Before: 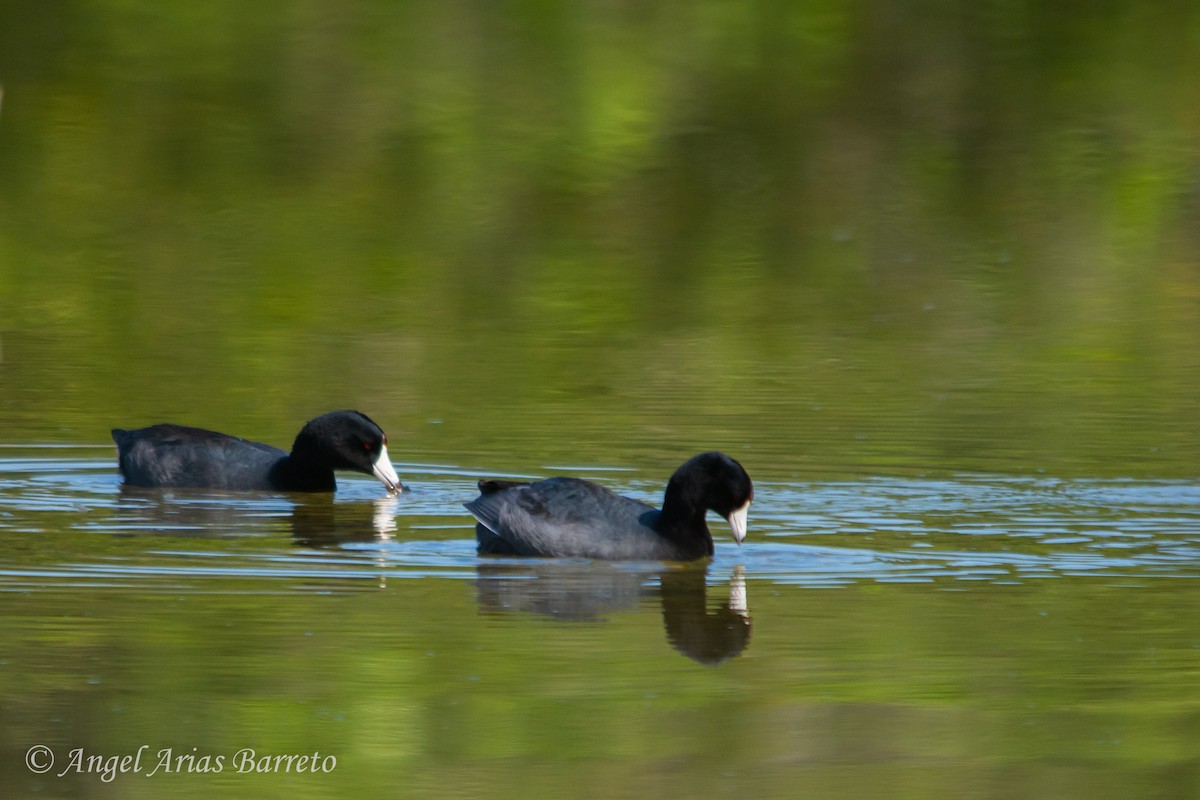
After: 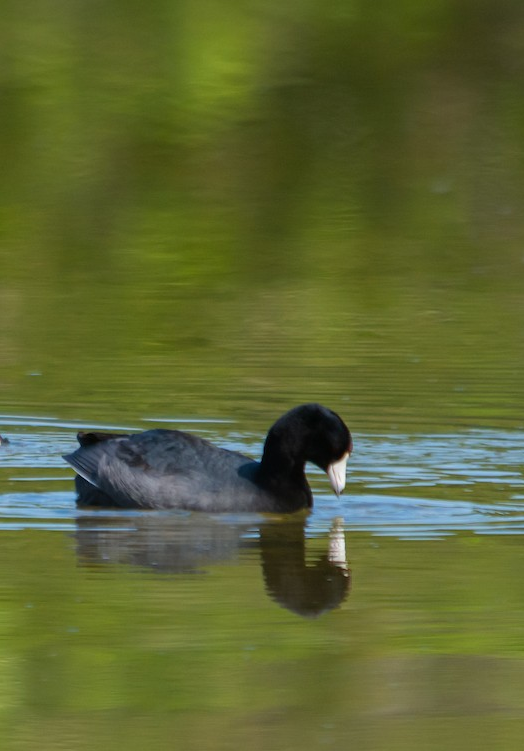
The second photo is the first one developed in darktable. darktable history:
exposure: exposure -0.002 EV, compensate highlight preservation false
crop: left 33.453%, top 6.053%, right 22.816%
